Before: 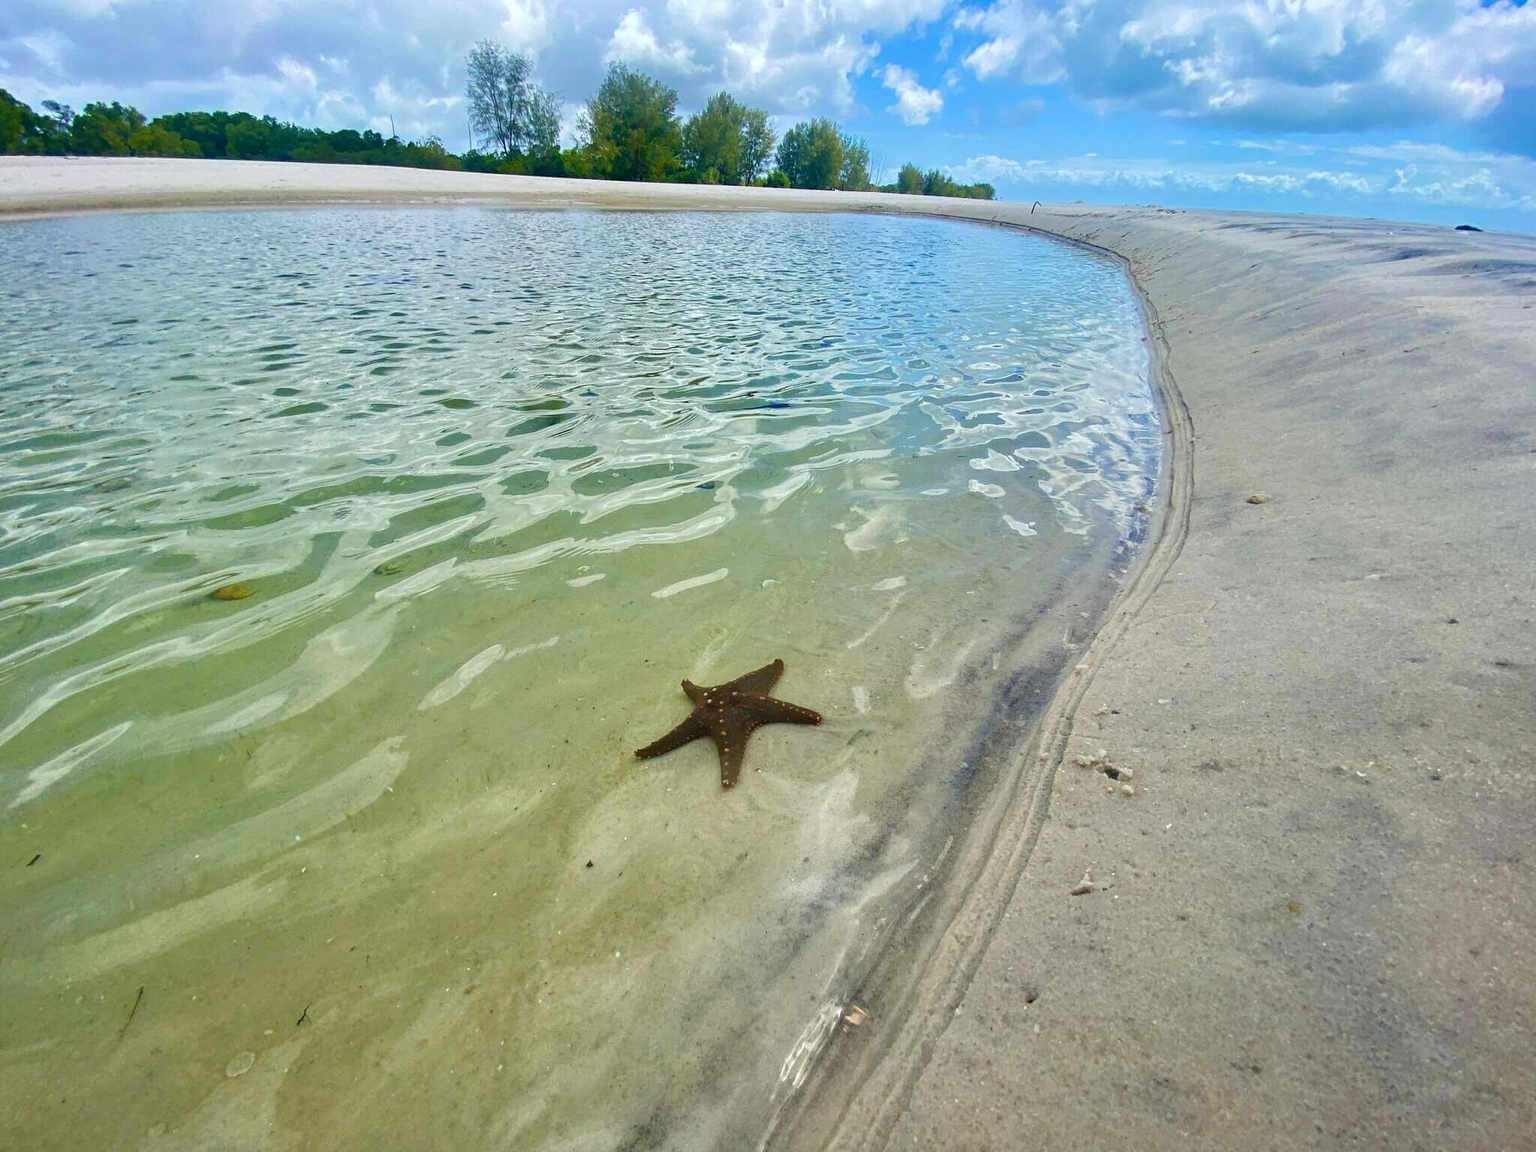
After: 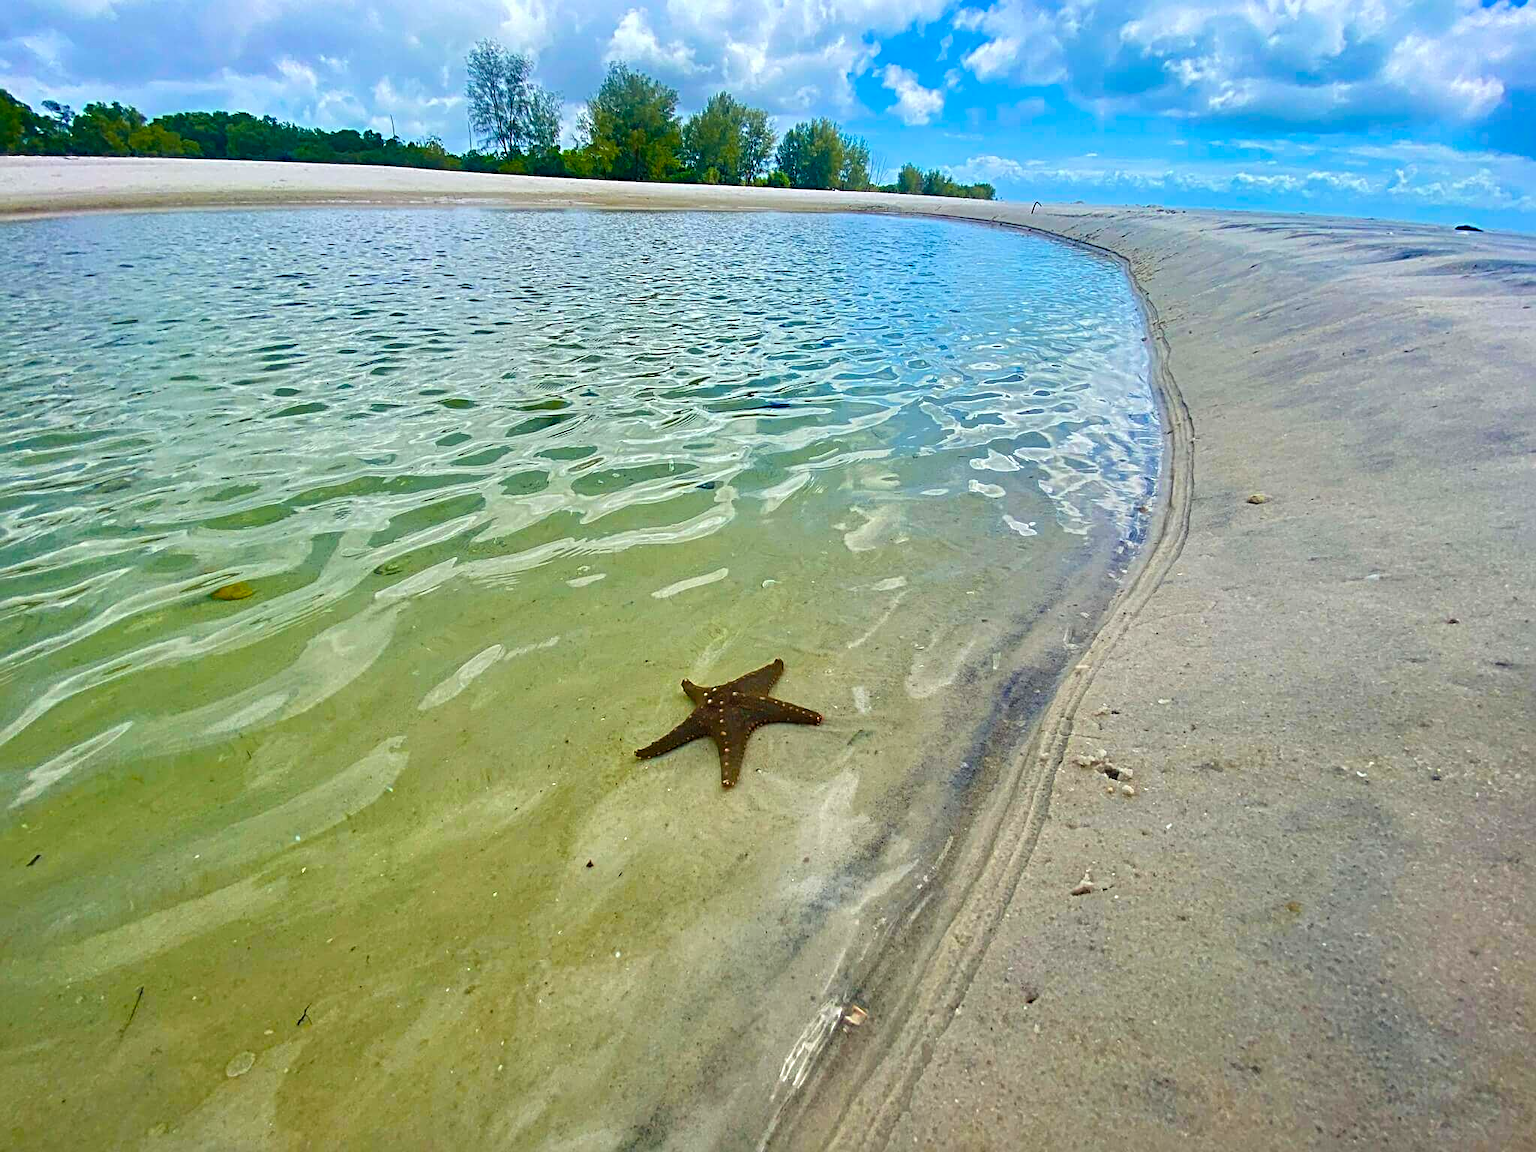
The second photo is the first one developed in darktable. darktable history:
color balance rgb: perceptual saturation grading › global saturation 25%, global vibrance 20%
sharpen: radius 4
